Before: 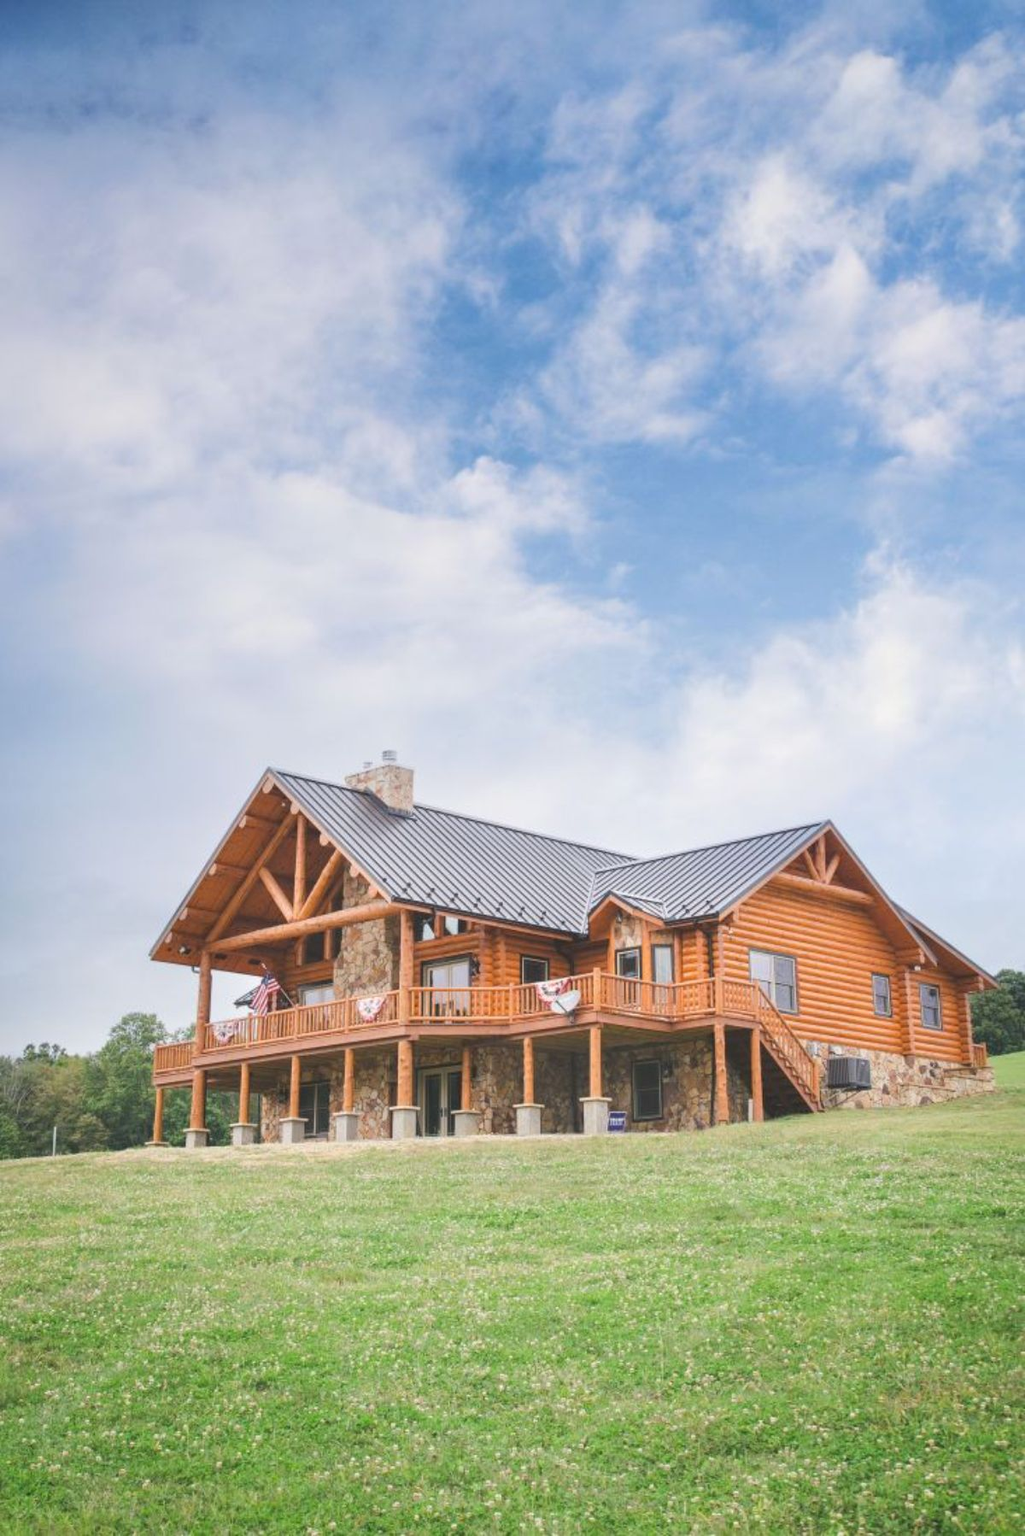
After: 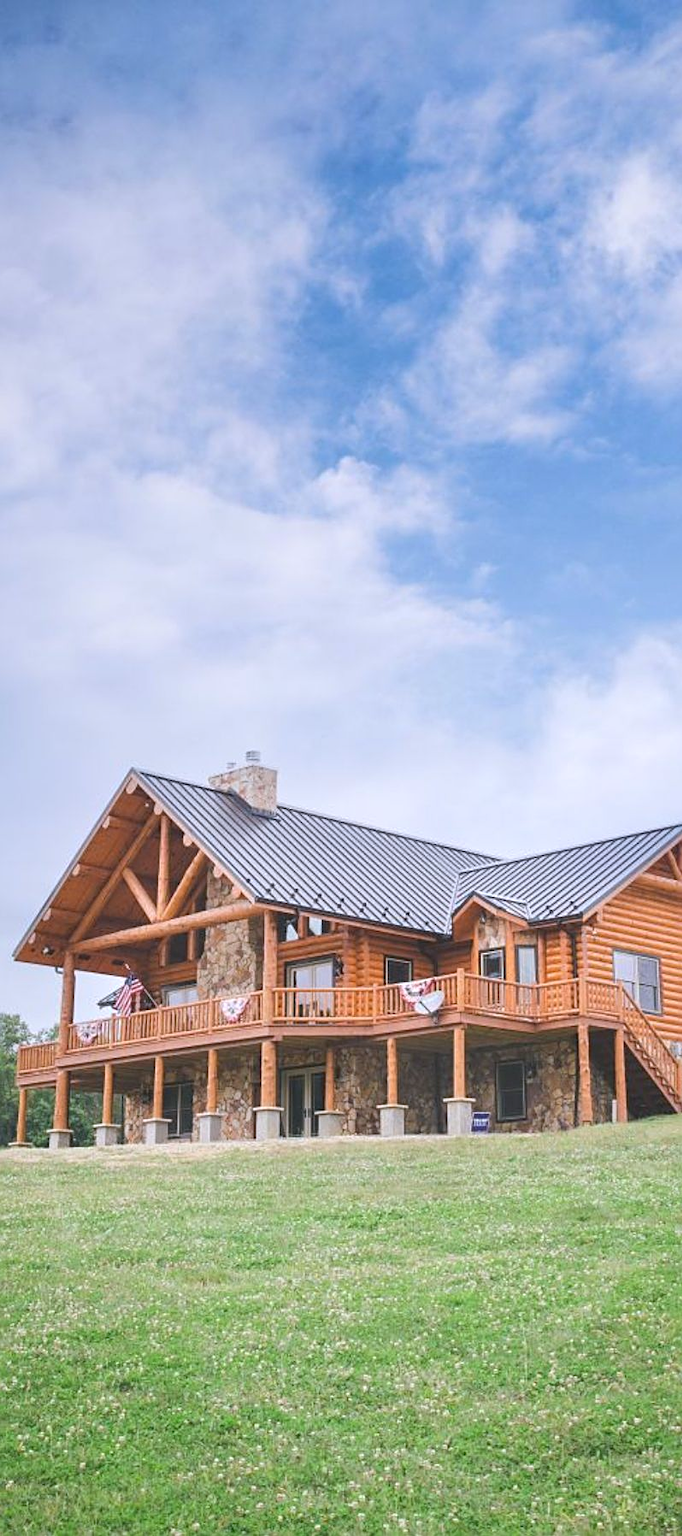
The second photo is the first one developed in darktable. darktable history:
crop and rotate: left 13.342%, right 19.991%
color calibration: illuminant as shot in camera, x 0.358, y 0.373, temperature 4628.91 K
sharpen: on, module defaults
